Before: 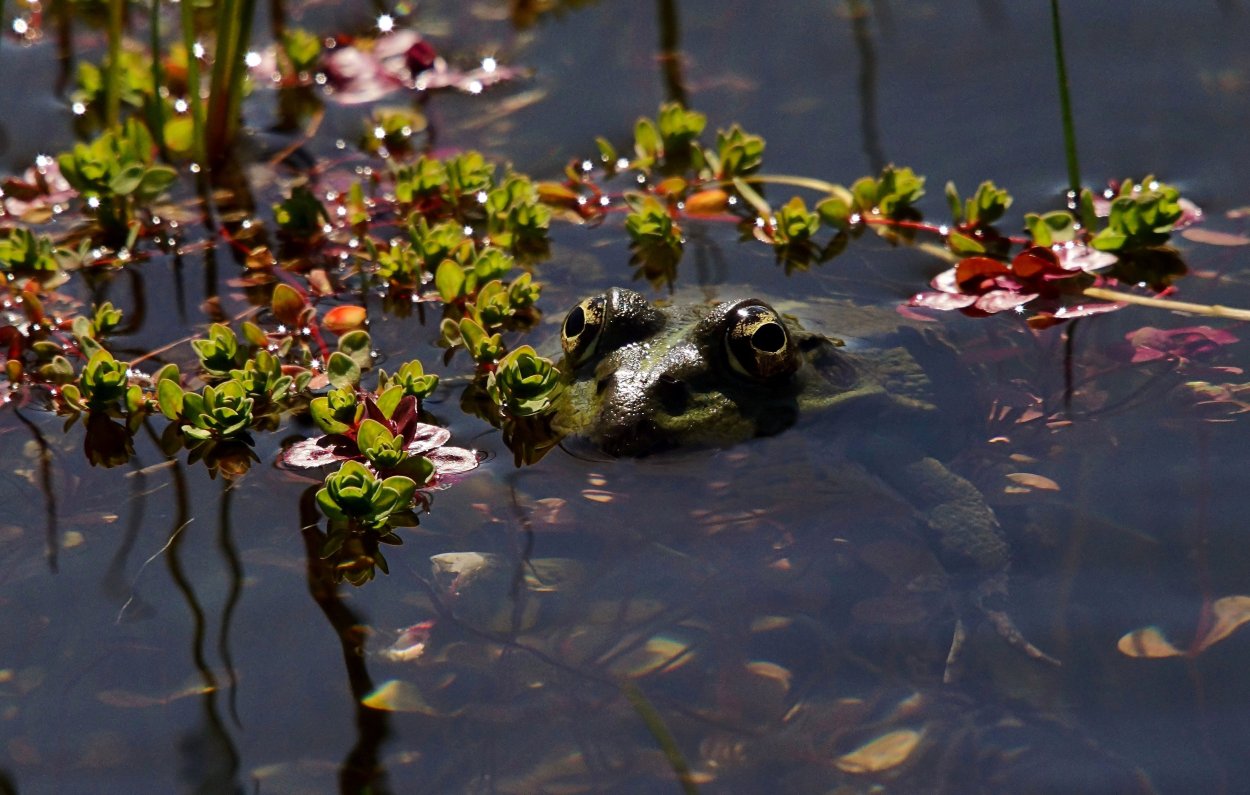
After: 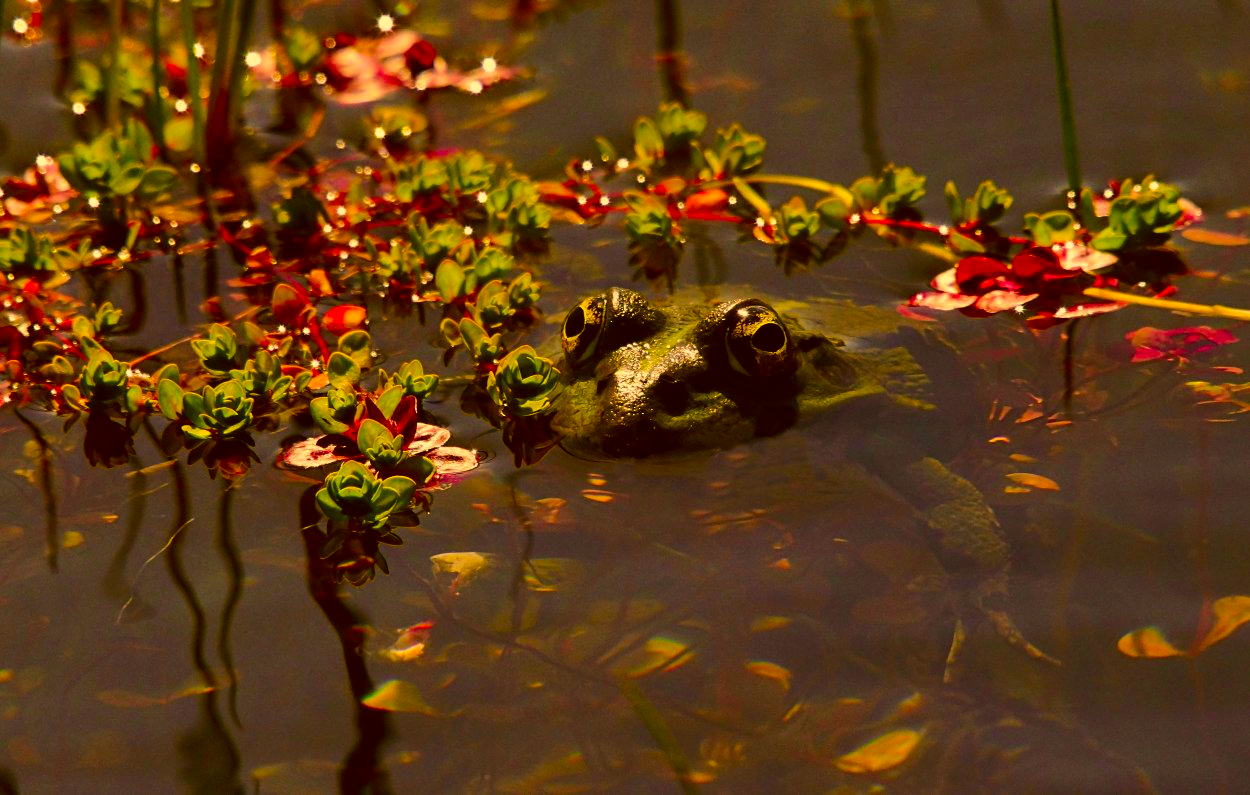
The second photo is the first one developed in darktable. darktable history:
exposure: exposure 0.02 EV, compensate highlight preservation false
color correction: highlights a* 10.44, highlights b* 30.04, shadows a* 2.73, shadows b* 17.51, saturation 1.72
sharpen: radius 2.883, amount 0.868, threshold 47.523
